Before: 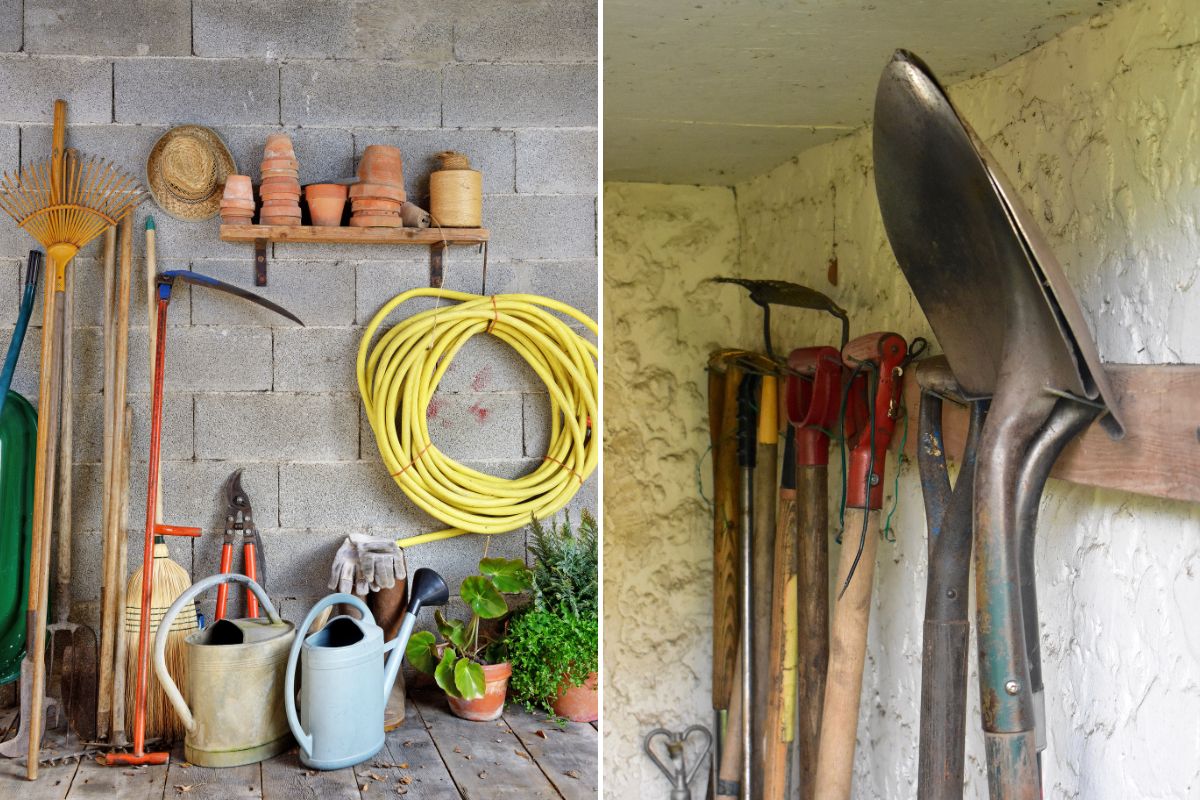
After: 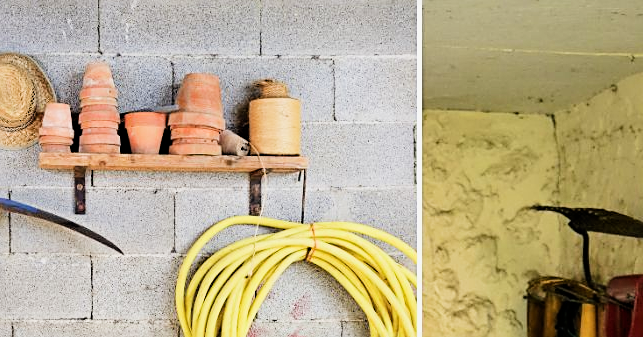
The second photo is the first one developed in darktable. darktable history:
crop: left 15.126%, top 9.084%, right 31.213%, bottom 48.699%
filmic rgb: black relative exposure -7.5 EV, white relative exposure 5 EV, hardness 3.35, contrast 1.299, iterations of high-quality reconstruction 0
sharpen: on, module defaults
exposure: exposure 0.75 EV, compensate exposure bias true, compensate highlight preservation false
